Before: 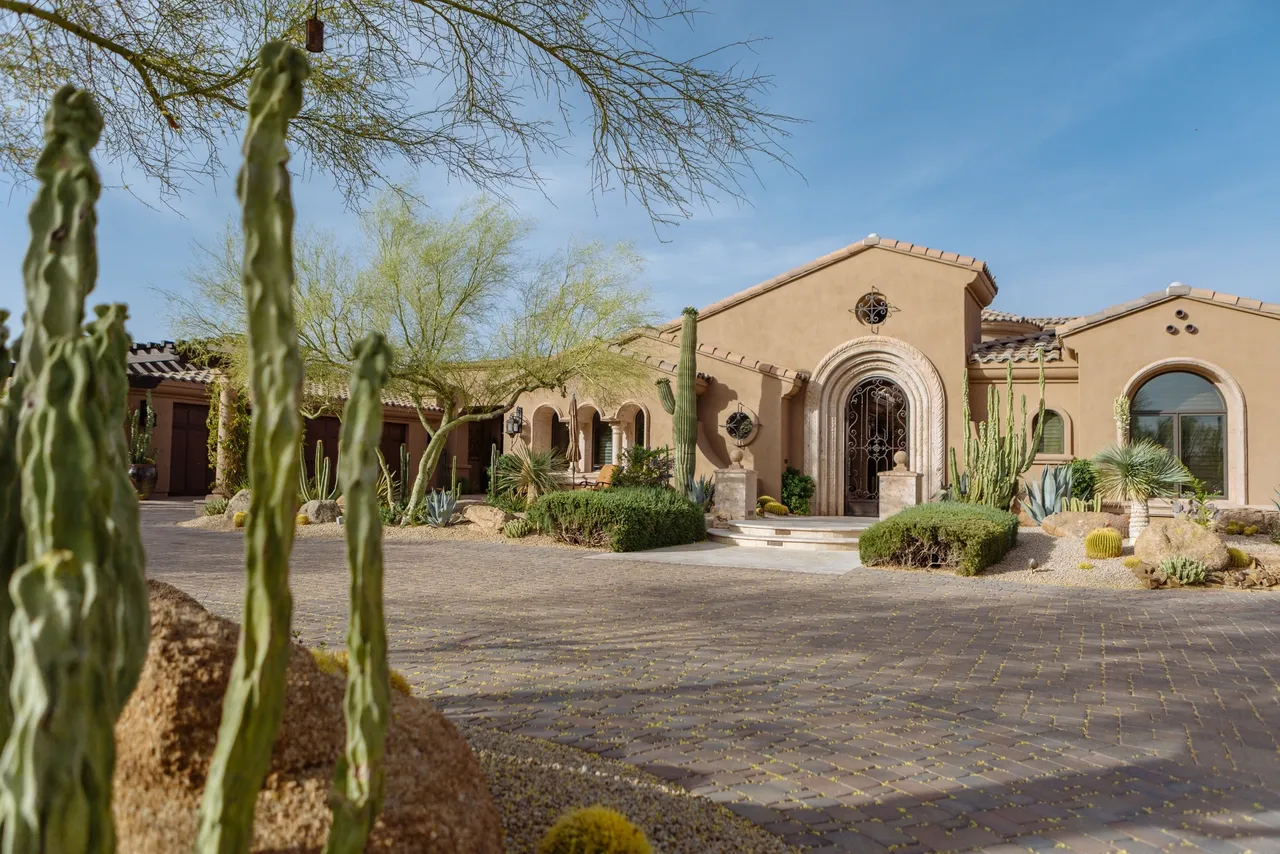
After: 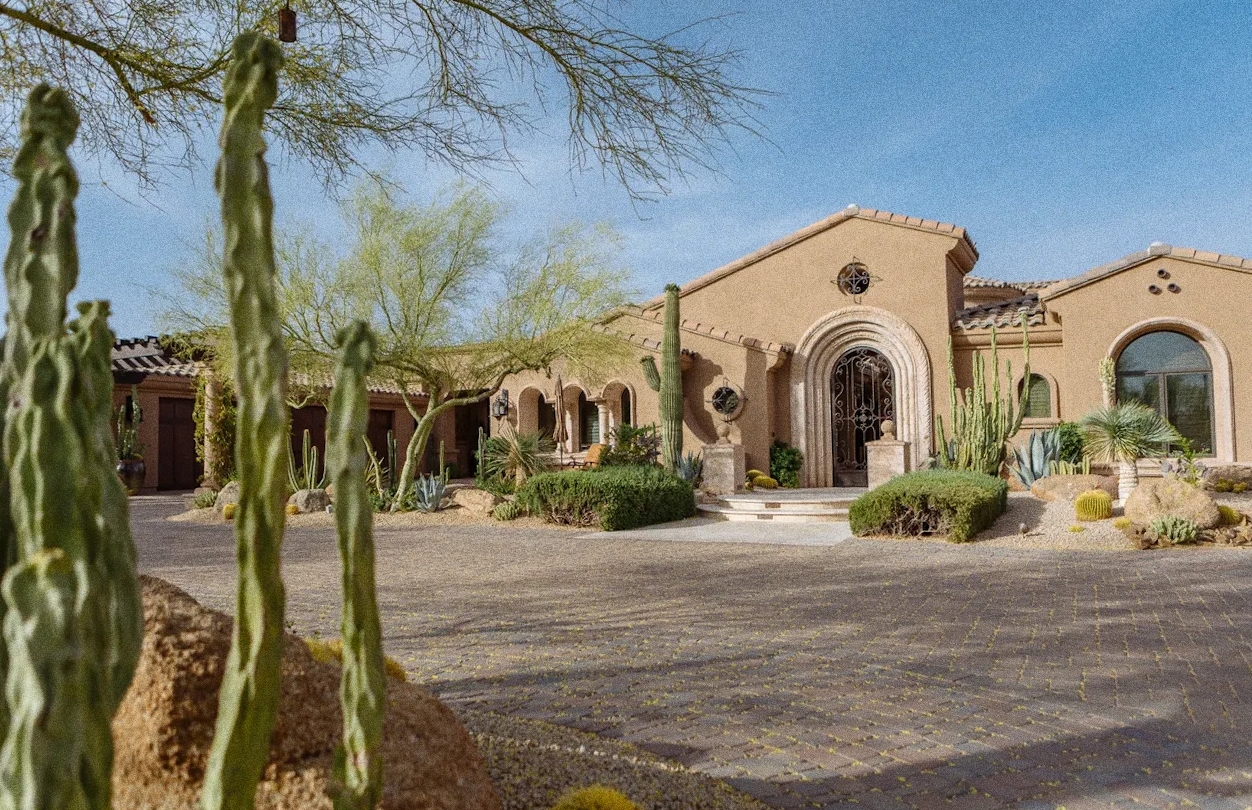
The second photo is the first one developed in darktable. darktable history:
rotate and perspective: rotation -2°, crop left 0.022, crop right 0.978, crop top 0.049, crop bottom 0.951
grain: coarseness 0.09 ISO, strength 40%
